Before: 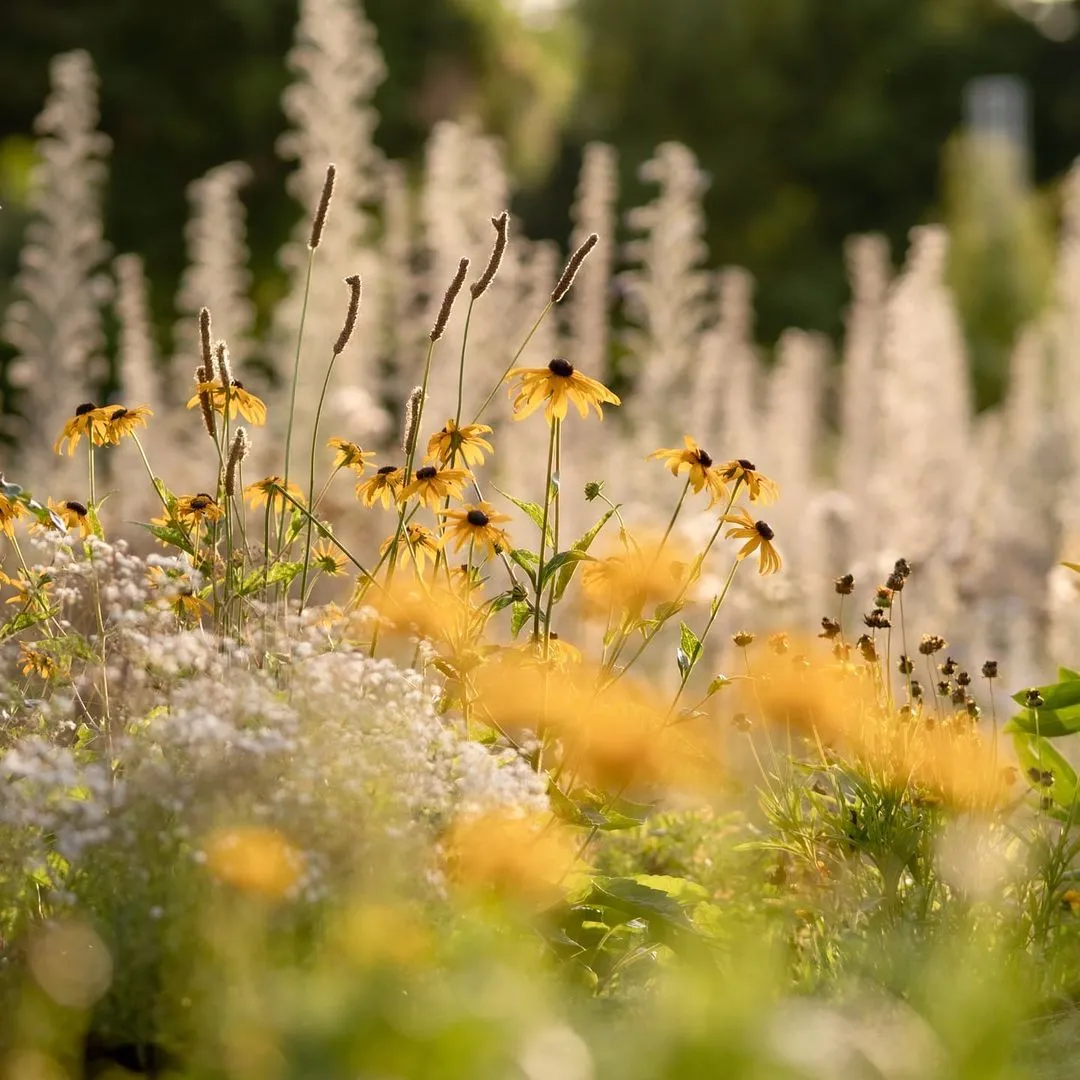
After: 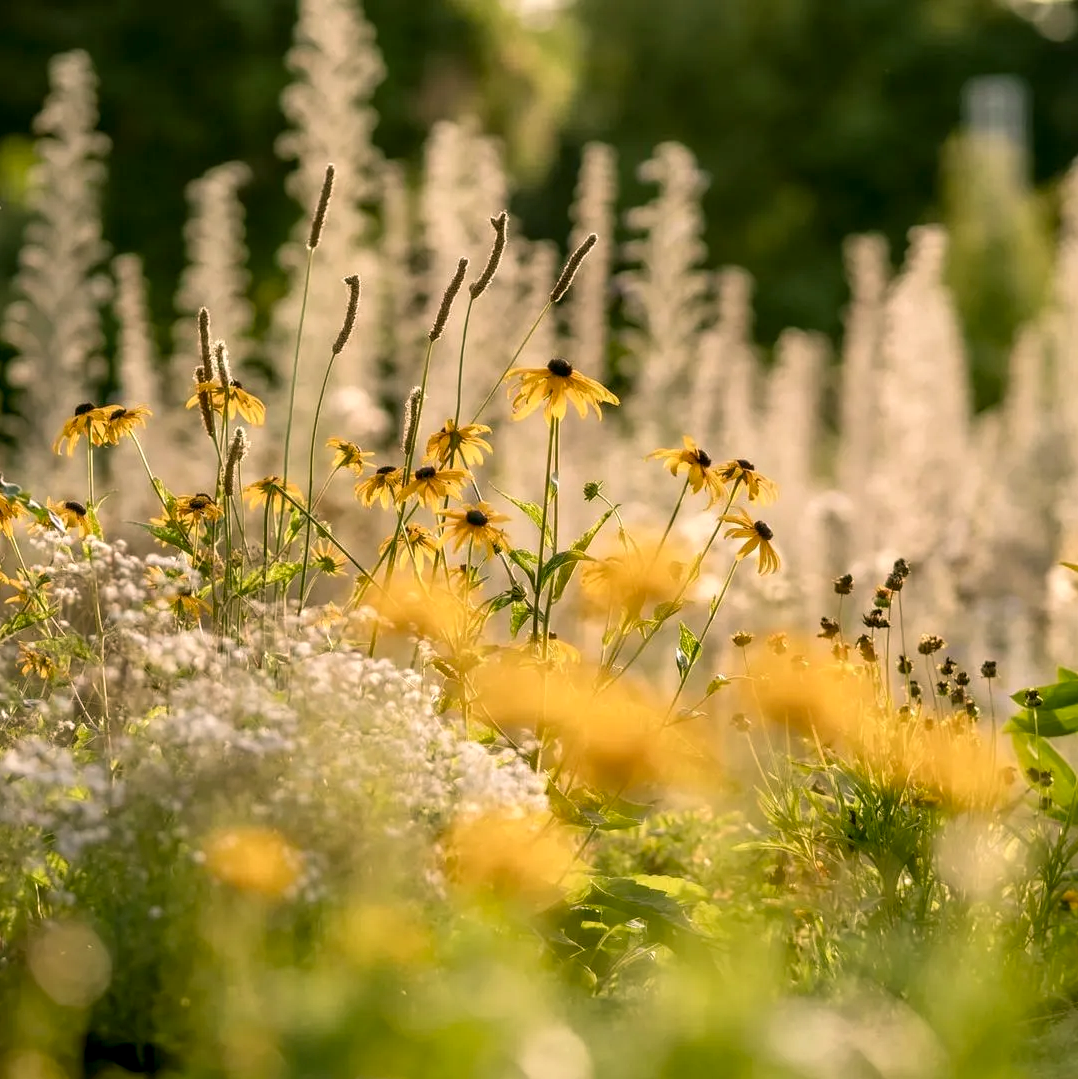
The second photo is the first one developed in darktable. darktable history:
crop and rotate: left 0.126%
velvia: strength 10%
color correction: highlights a* 4.02, highlights b* 4.98, shadows a* -7.55, shadows b* 4.98
local contrast: on, module defaults
